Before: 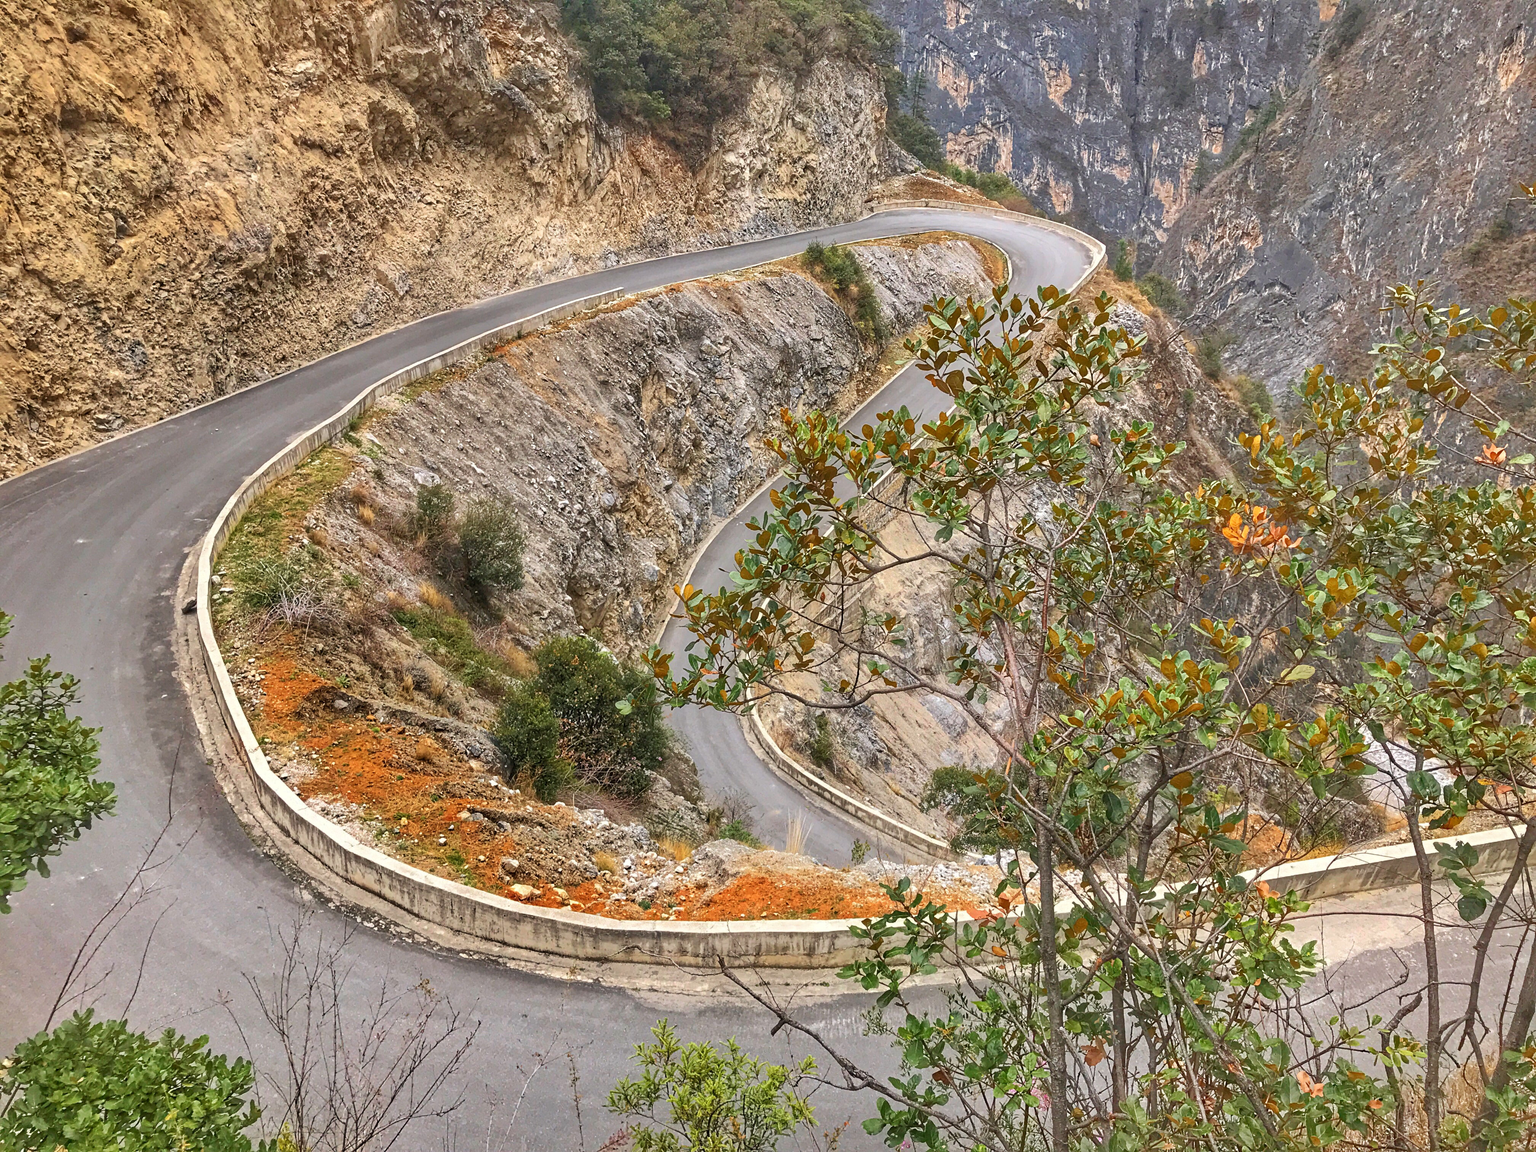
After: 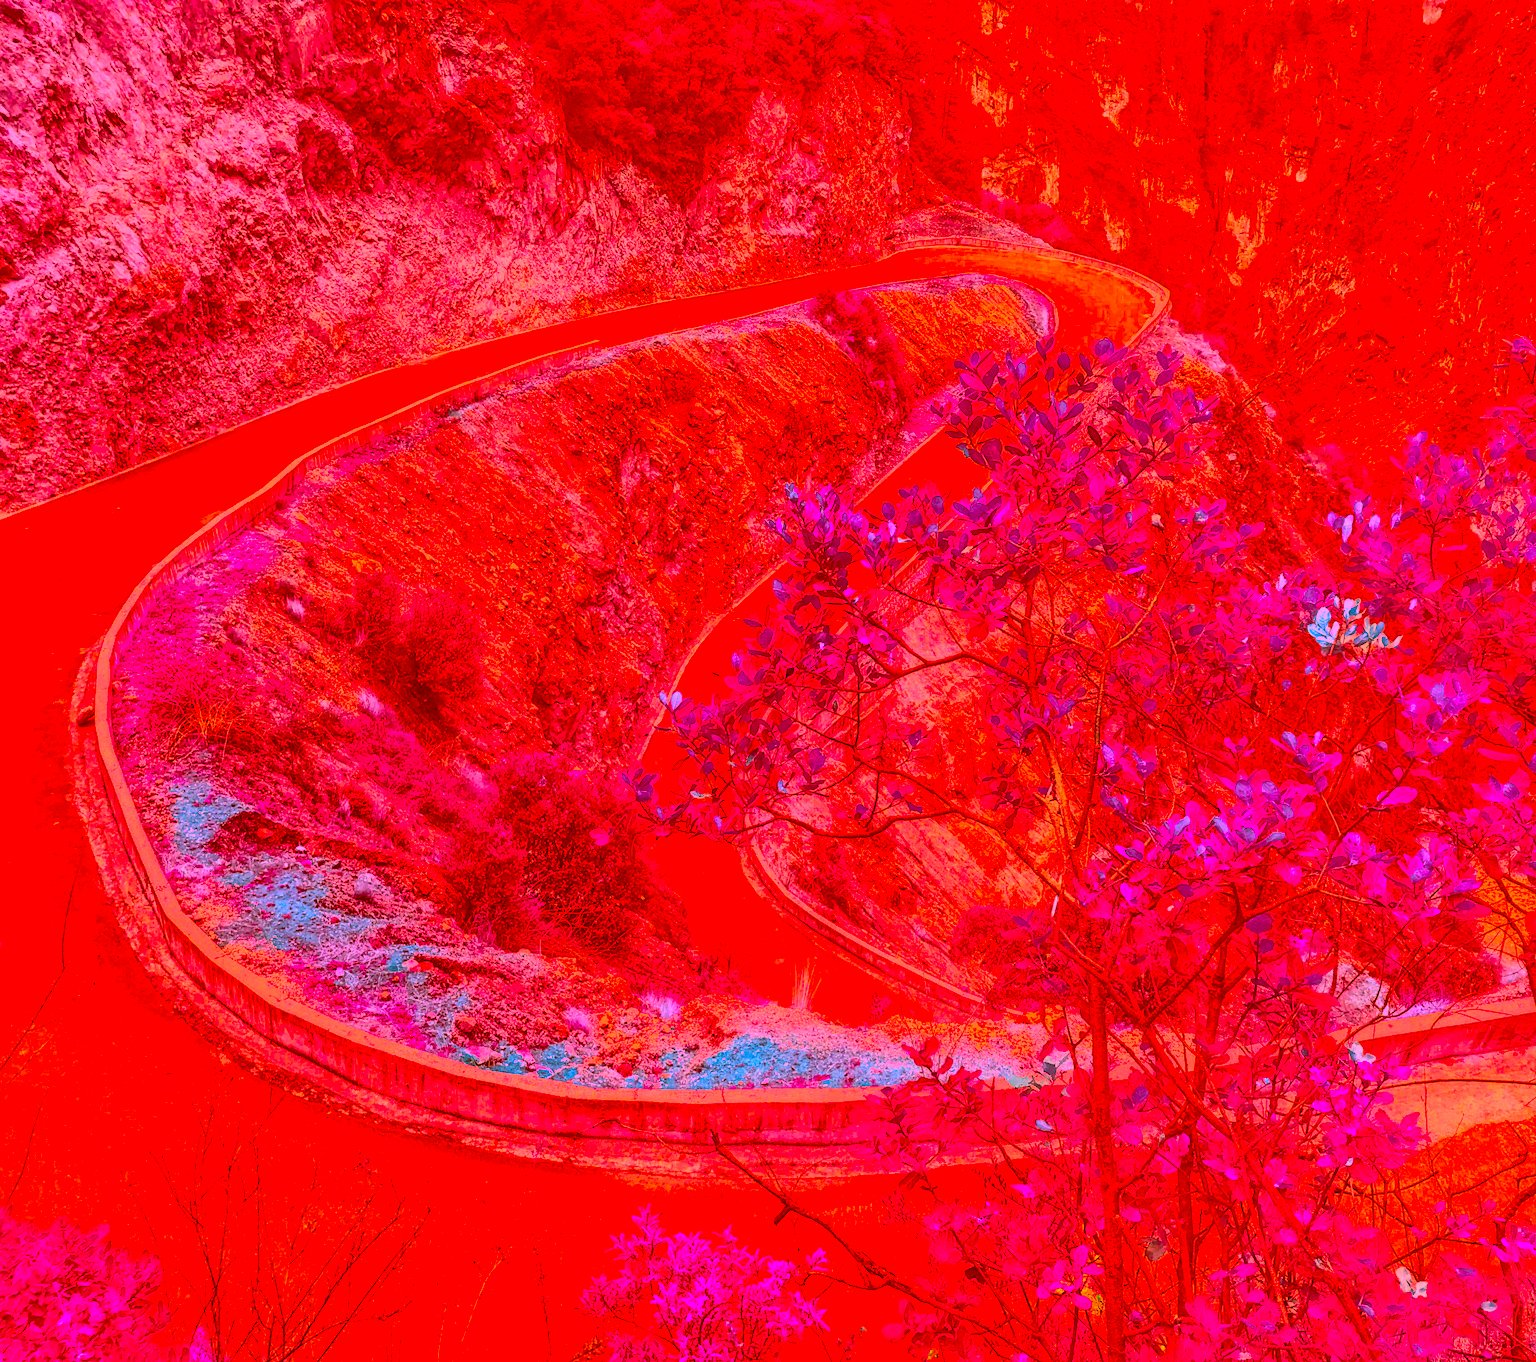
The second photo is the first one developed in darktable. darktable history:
color correction: highlights a* -39.48, highlights b* -39.51, shadows a* -39.61, shadows b* -39.79, saturation -2.96
local contrast: on, module defaults
tone equalizer: smoothing diameter 2.2%, edges refinement/feathering 20.47, mask exposure compensation -1.57 EV, filter diffusion 5
crop: left 7.617%, right 7.826%
